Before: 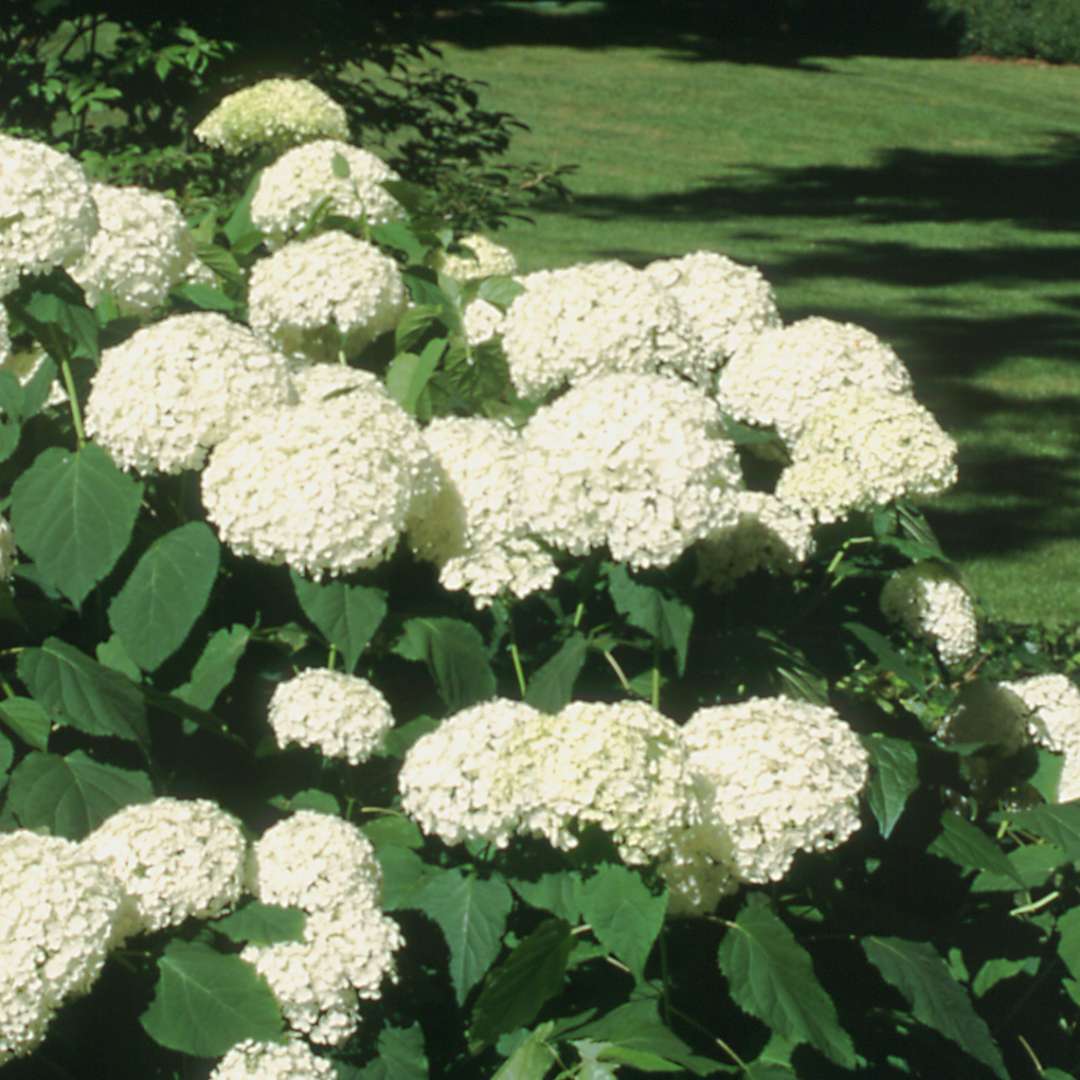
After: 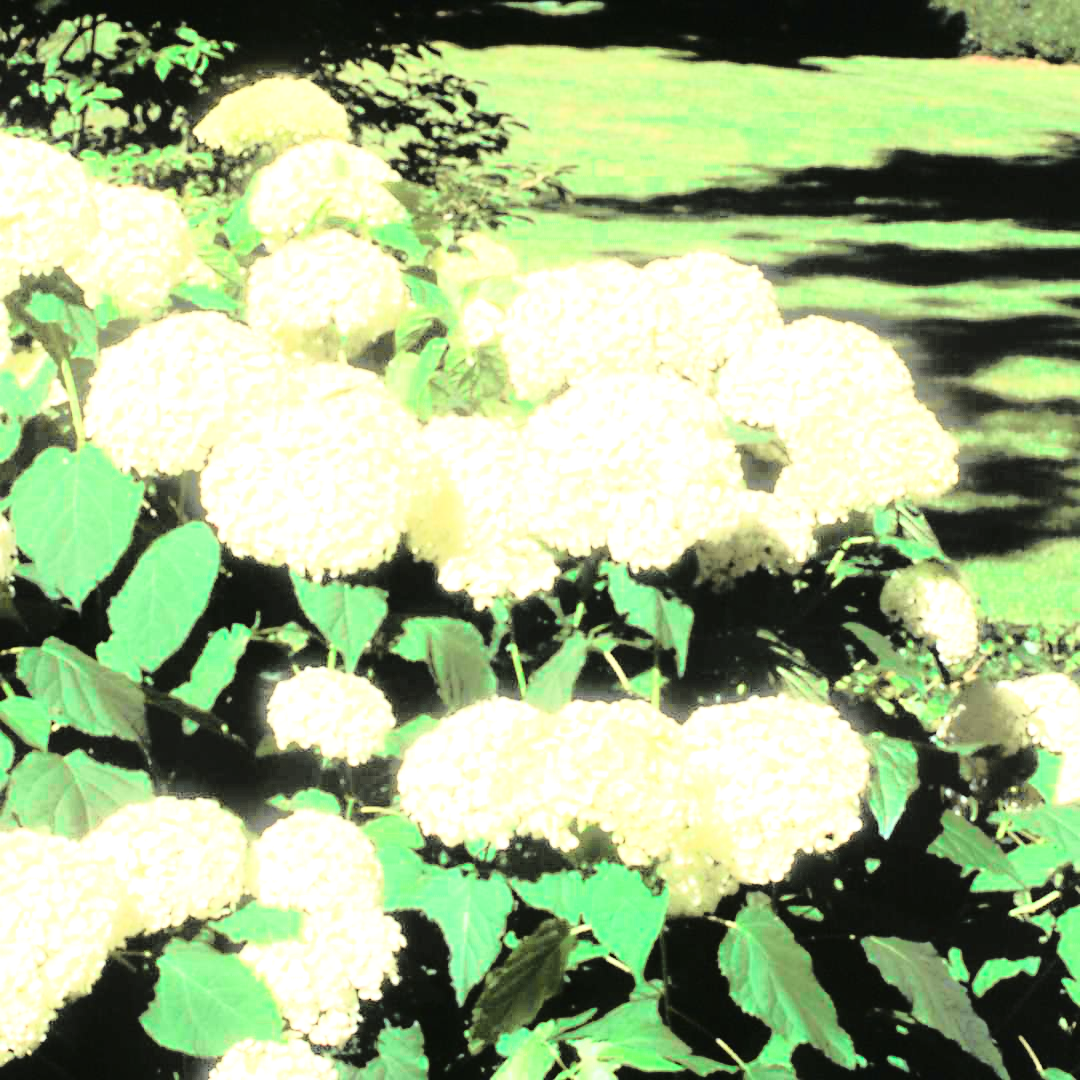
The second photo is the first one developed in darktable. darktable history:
exposure: black level correction -0.002, exposure 1.333 EV, compensate highlight preservation false
tone curve: curves: ch0 [(0, 0) (0.104, 0.061) (0.239, 0.201) (0.327, 0.317) (0.401, 0.443) (0.489, 0.566) (0.65, 0.68) (0.832, 0.858) (1, 0.977)]; ch1 [(0, 0) (0.161, 0.092) (0.35, 0.33) (0.379, 0.401) (0.447, 0.476) (0.495, 0.499) (0.515, 0.518) (0.534, 0.557) (0.602, 0.625) (0.712, 0.706) (1, 1)]; ch2 [(0, 0) (0.359, 0.372) (0.437, 0.437) (0.502, 0.501) (0.55, 0.534) (0.592, 0.601) (0.647, 0.64) (1, 1)], color space Lab, independent channels
base curve: curves: ch0 [(0, 0) (0.04, 0.03) (0.133, 0.232) (0.448, 0.748) (0.843, 0.968) (1, 1)]
tone equalizer: -8 EV -0.715 EV, -7 EV -0.687 EV, -6 EV -0.638 EV, -5 EV -0.363 EV, -3 EV 0.382 EV, -2 EV 0.6 EV, -1 EV 0.681 EV, +0 EV 0.743 EV, smoothing diameter 2.15%, edges refinement/feathering 15.71, mask exposure compensation -1.57 EV, filter diffusion 5
